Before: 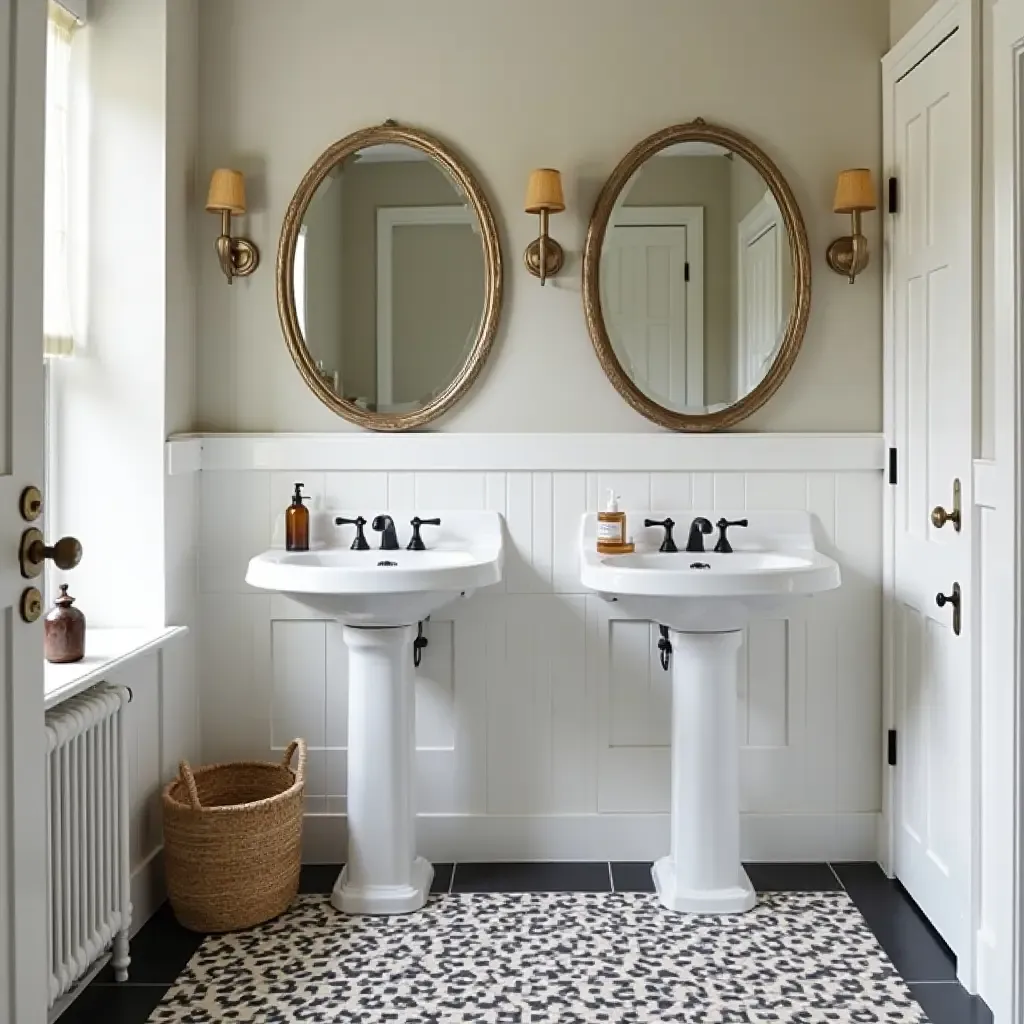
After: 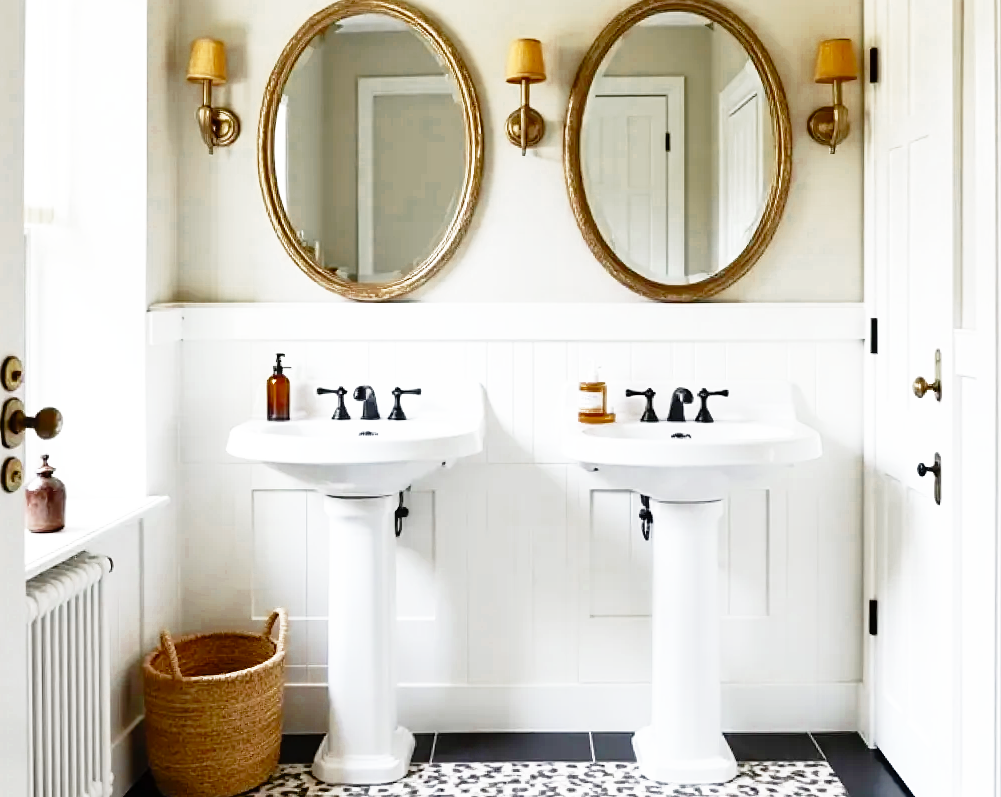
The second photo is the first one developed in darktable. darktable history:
crop and rotate: left 1.859%, top 12.695%, right 0.296%, bottom 9.377%
color zones: curves: ch0 [(0.11, 0.396) (0.195, 0.36) (0.25, 0.5) (0.303, 0.412) (0.357, 0.544) (0.75, 0.5) (0.967, 0.328)]; ch1 [(0, 0.468) (0.112, 0.512) (0.202, 0.6) (0.25, 0.5) (0.307, 0.352) (0.357, 0.544) (0.75, 0.5) (0.963, 0.524)]
base curve: curves: ch0 [(0, 0) (0.012, 0.01) (0.073, 0.168) (0.31, 0.711) (0.645, 0.957) (1, 1)], preserve colors none
